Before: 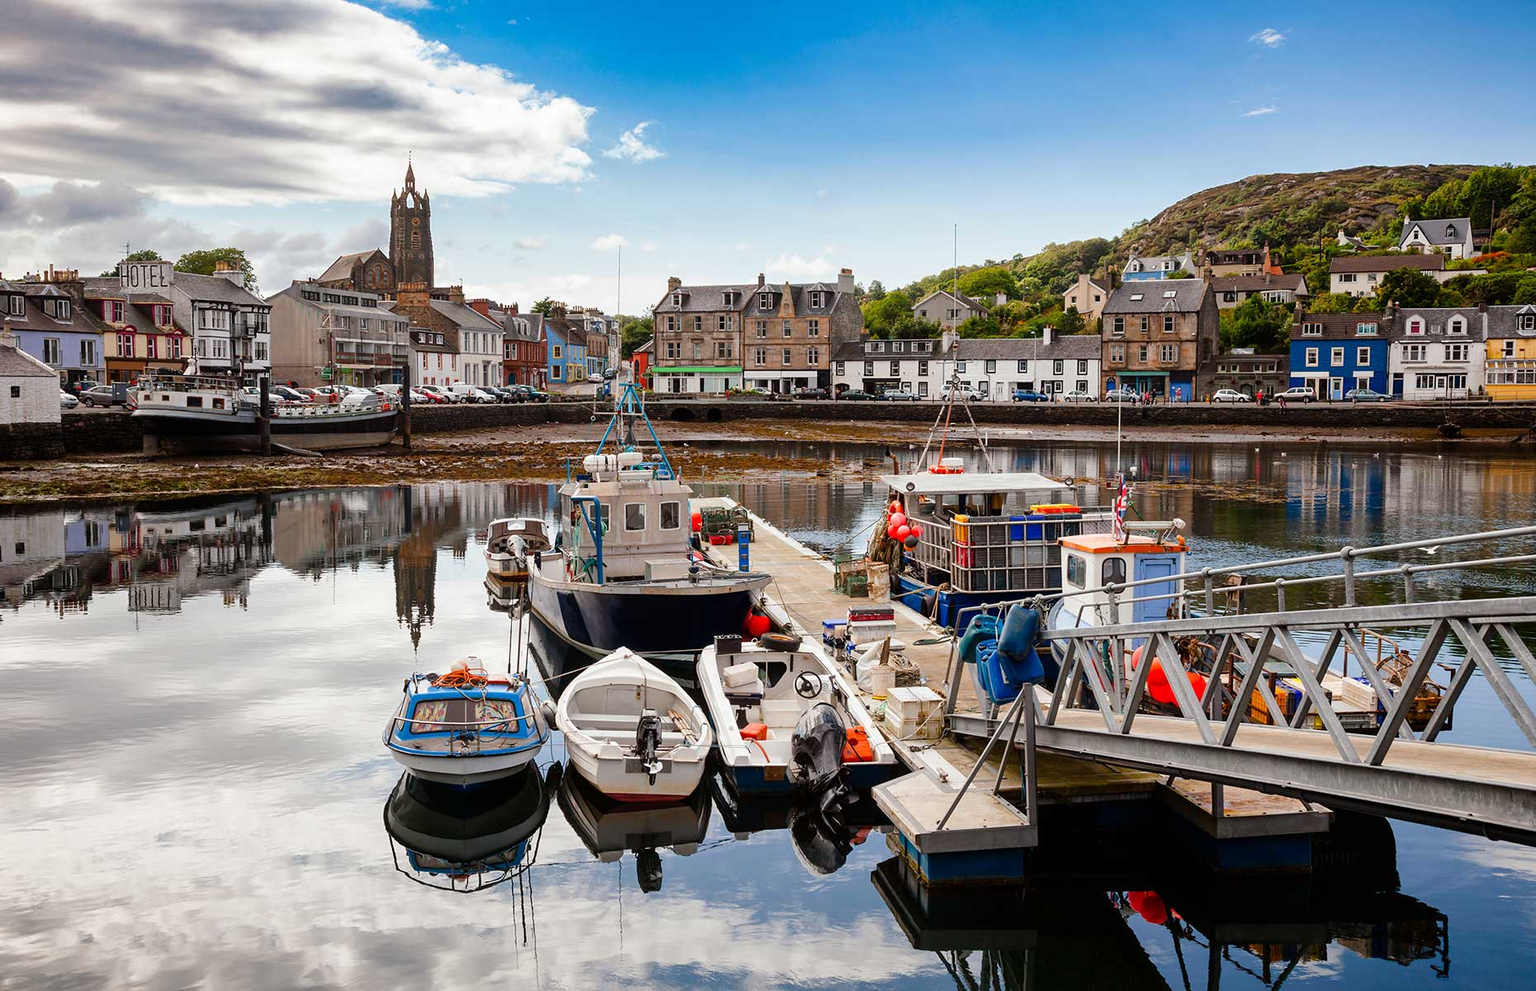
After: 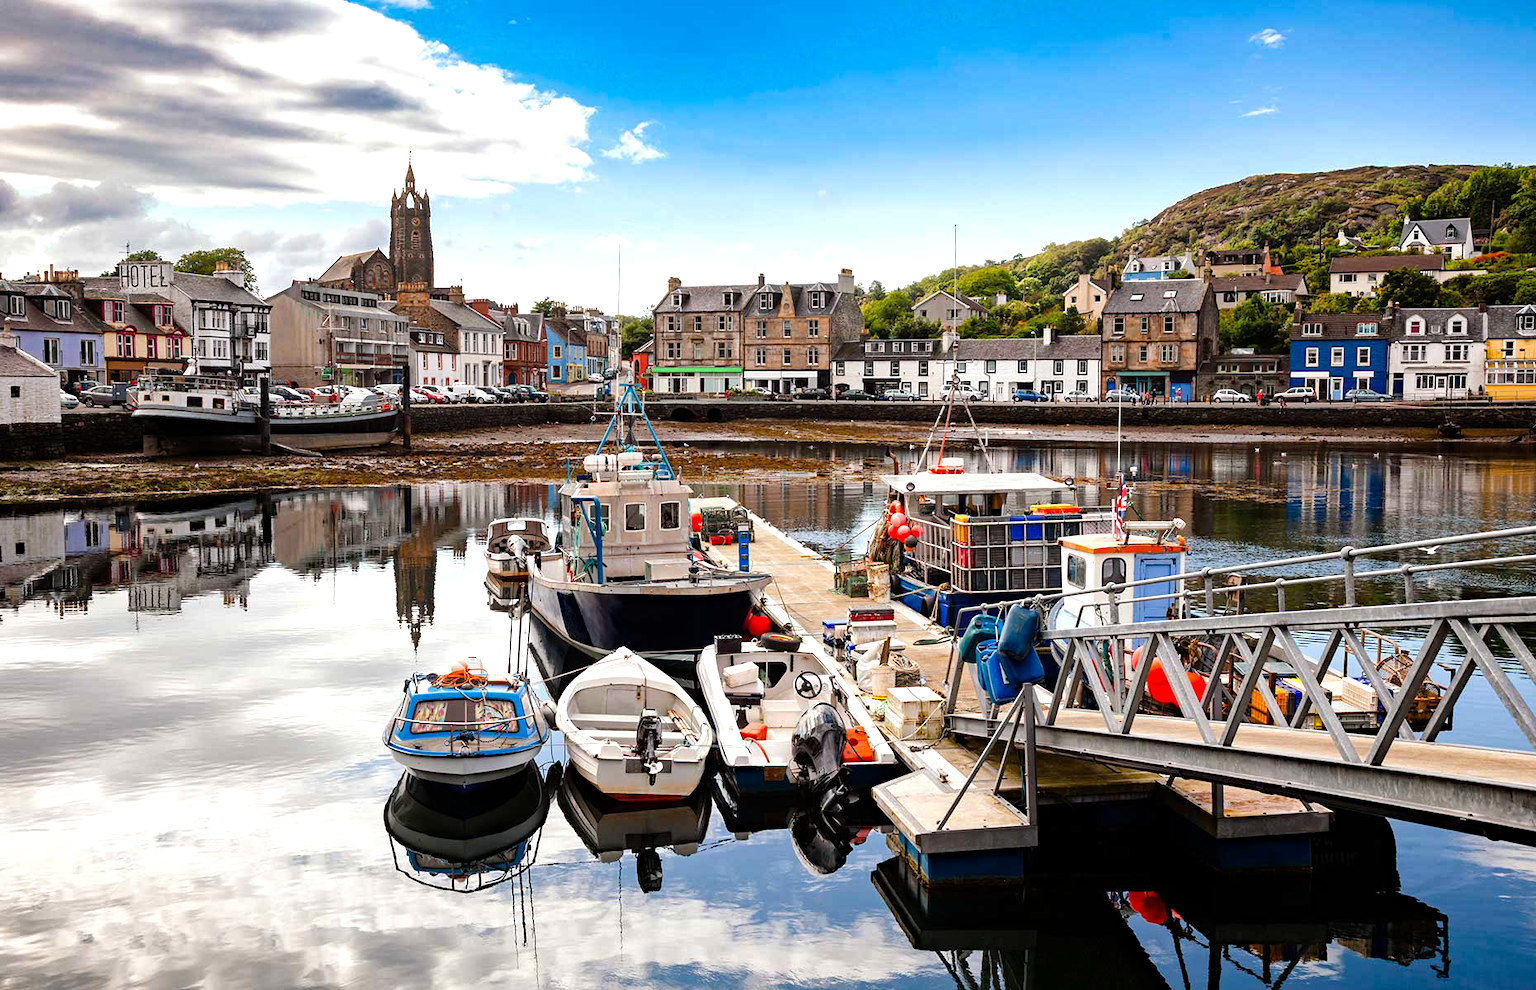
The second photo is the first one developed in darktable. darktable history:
tone equalizer: -8 EV -0.406 EV, -7 EV -0.411 EV, -6 EV -0.331 EV, -5 EV -0.254 EV, -3 EV 0.198 EV, -2 EV 0.355 EV, -1 EV 0.413 EV, +0 EV 0.39 EV
haze removal: strength 0.297, distance 0.255, adaptive false
exposure: exposure 0.085 EV, compensate highlight preservation false
